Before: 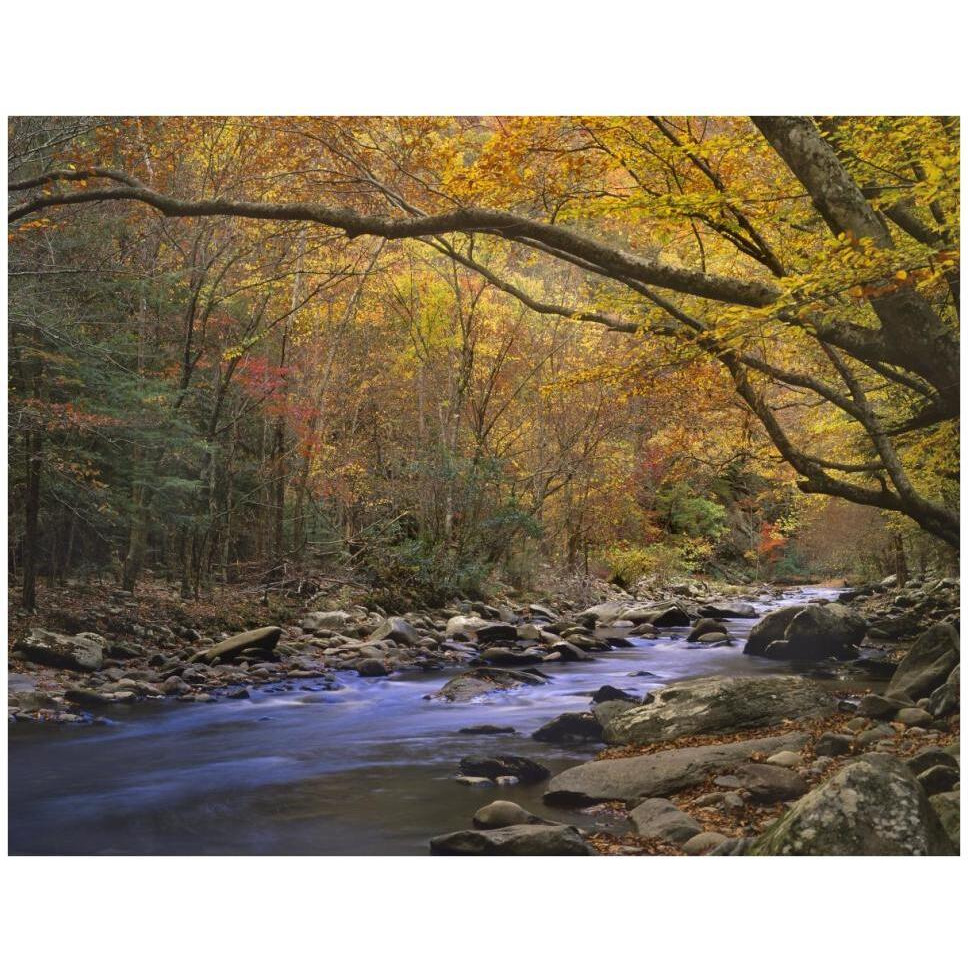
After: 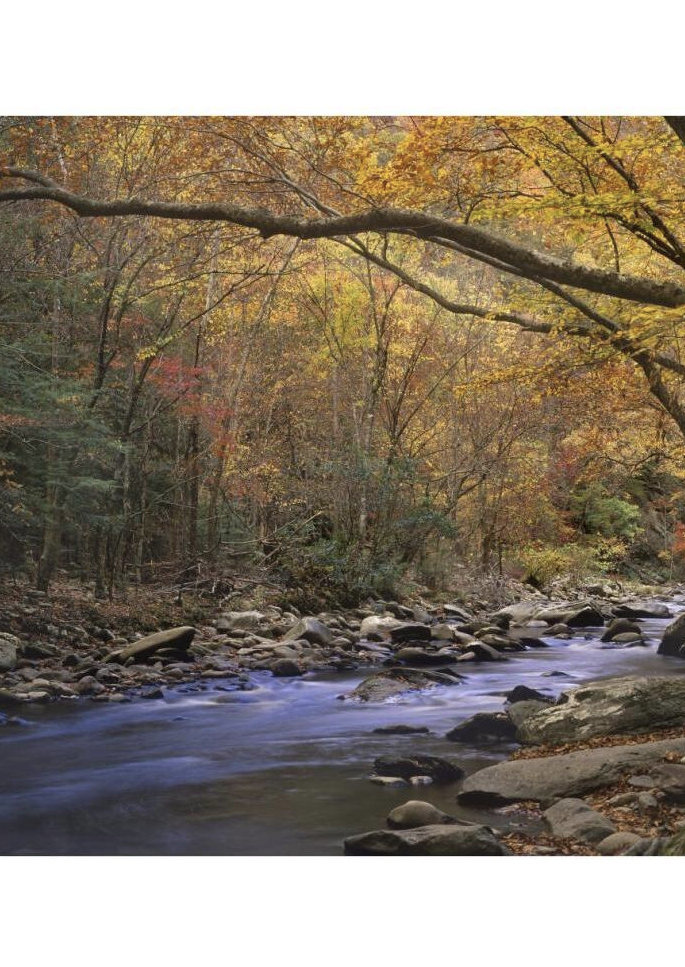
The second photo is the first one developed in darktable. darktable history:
color correction: saturation 0.8
crop and rotate: left 9.061%, right 20.142%
